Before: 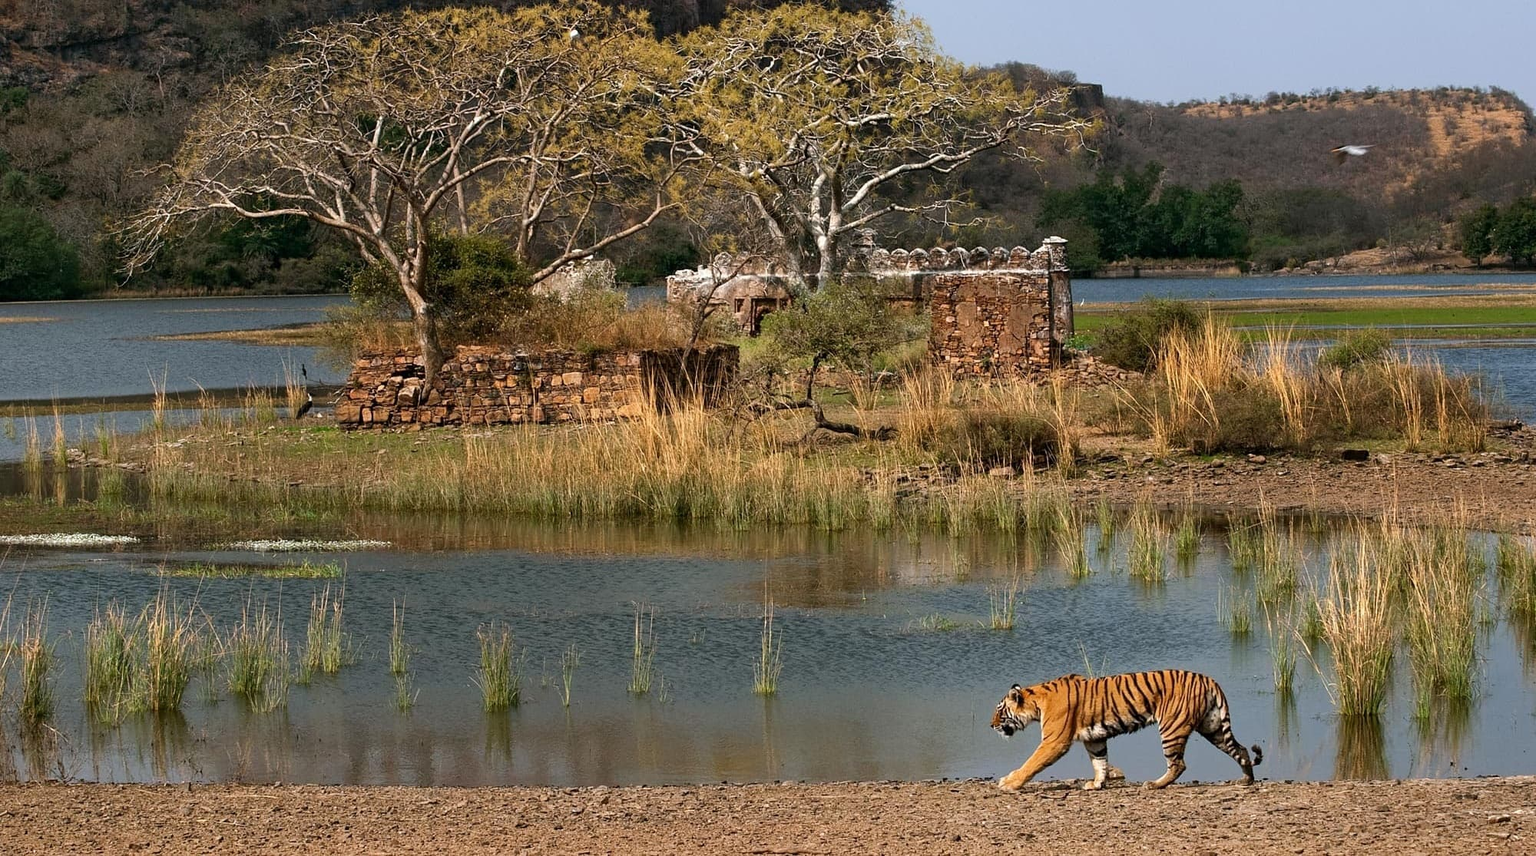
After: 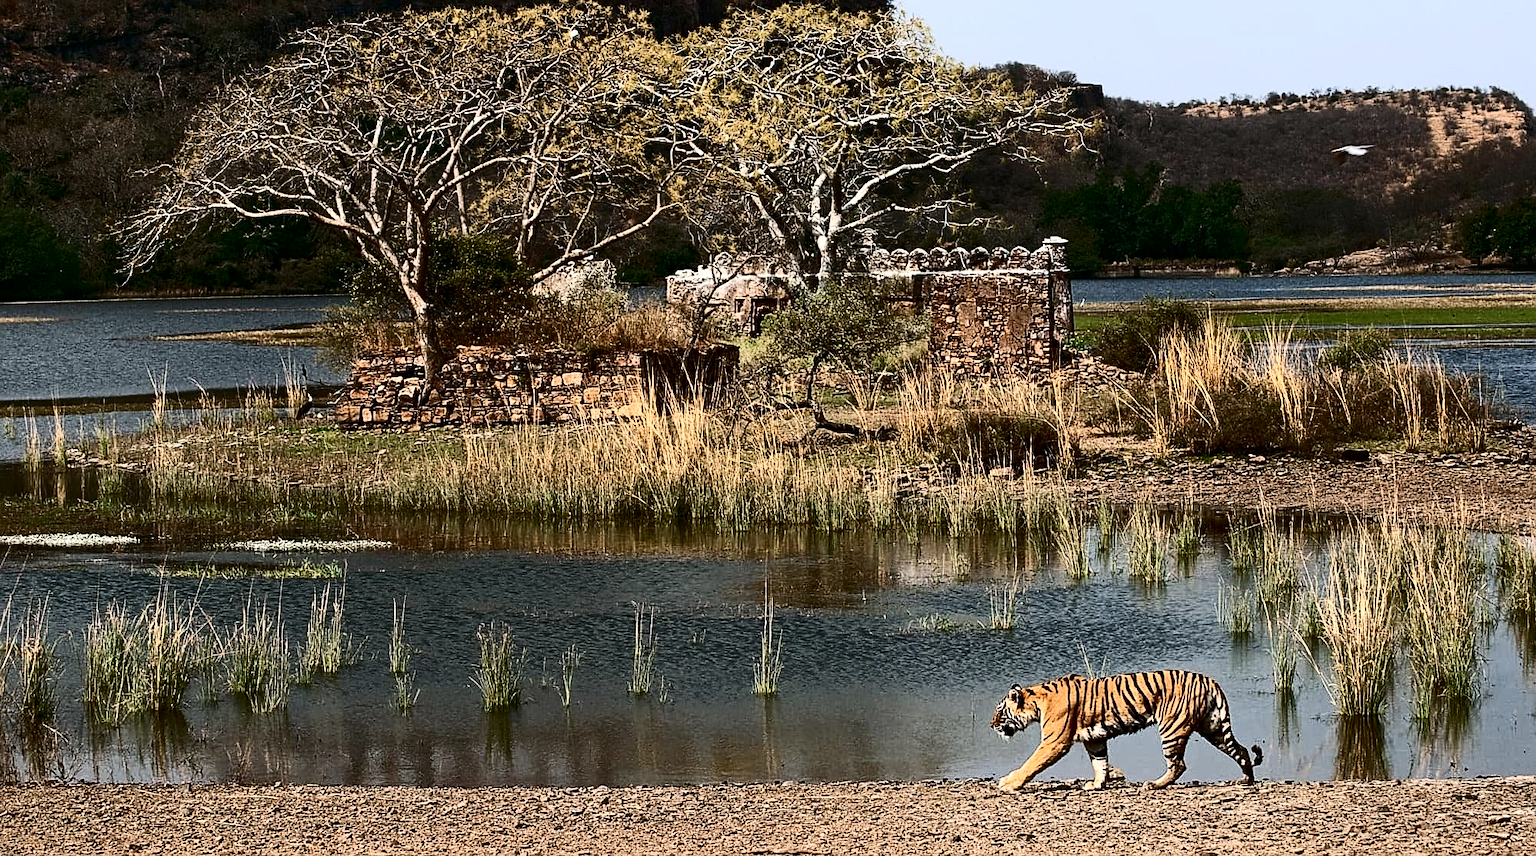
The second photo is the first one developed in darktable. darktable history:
sharpen: on, module defaults
contrast brightness saturation: contrast 0.5, saturation -0.1
